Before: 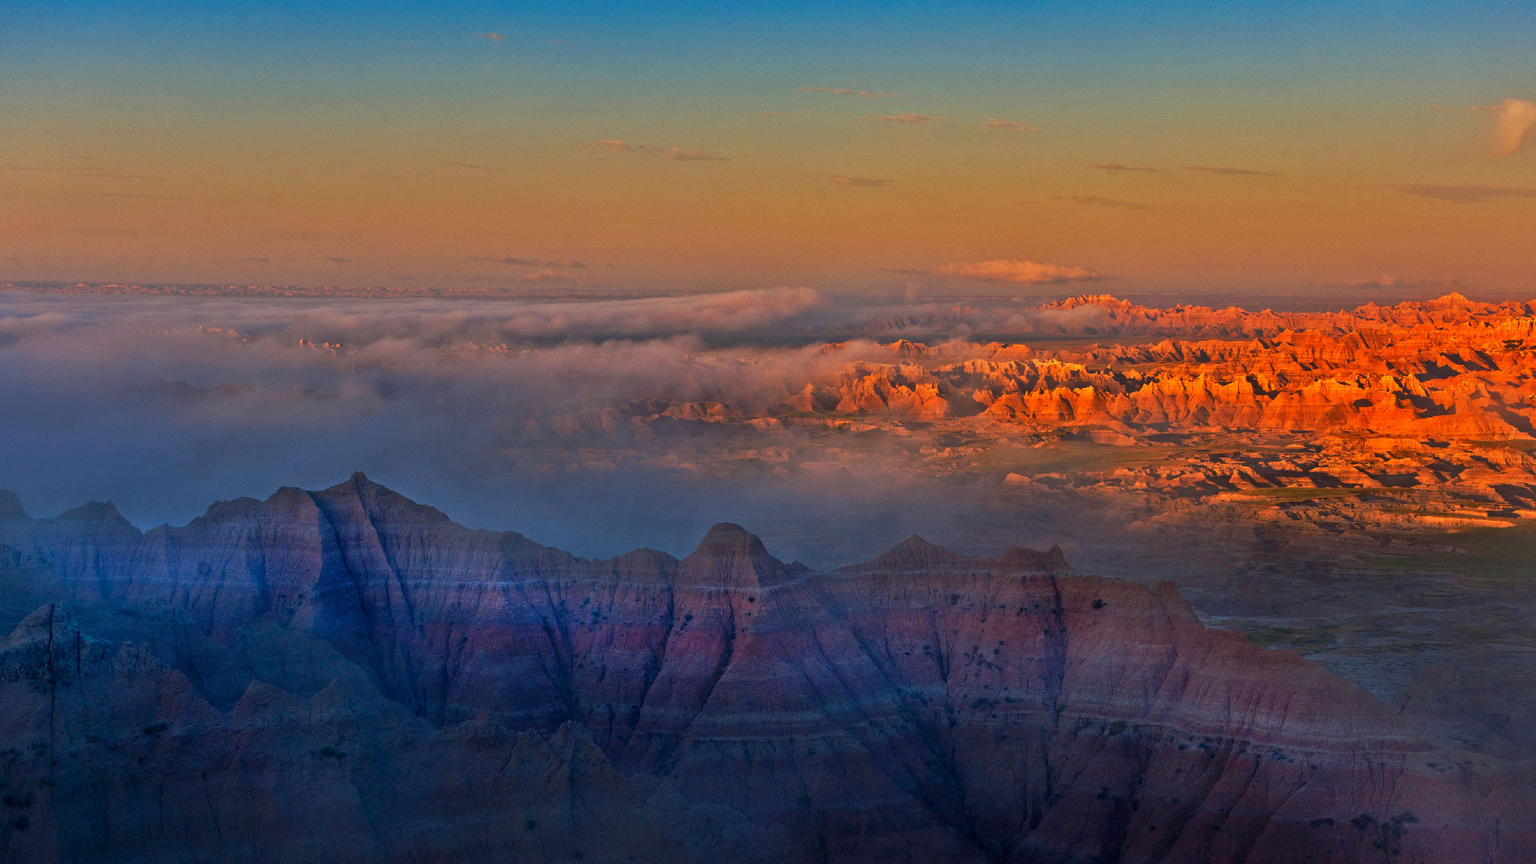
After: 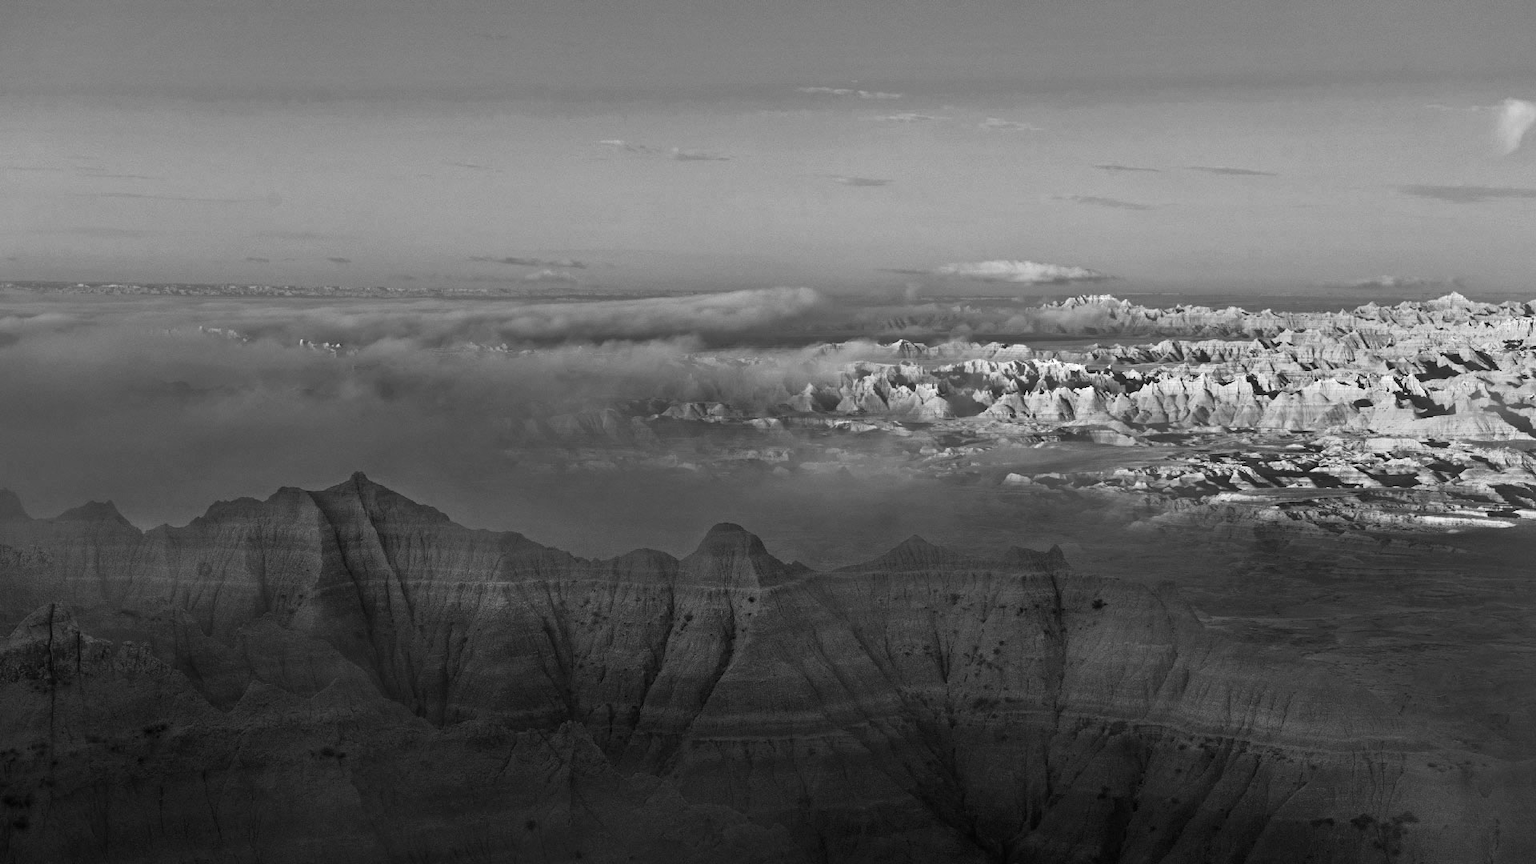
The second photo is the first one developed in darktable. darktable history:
monochrome: size 3.1
color zones: curves: ch0 [(0.099, 0.624) (0.257, 0.596) (0.384, 0.376) (0.529, 0.492) (0.697, 0.564) (0.768, 0.532) (0.908, 0.644)]; ch1 [(0.112, 0.564) (0.254, 0.612) (0.432, 0.676) (0.592, 0.456) (0.743, 0.684) (0.888, 0.536)]; ch2 [(0.25, 0.5) (0.469, 0.36) (0.75, 0.5)]
